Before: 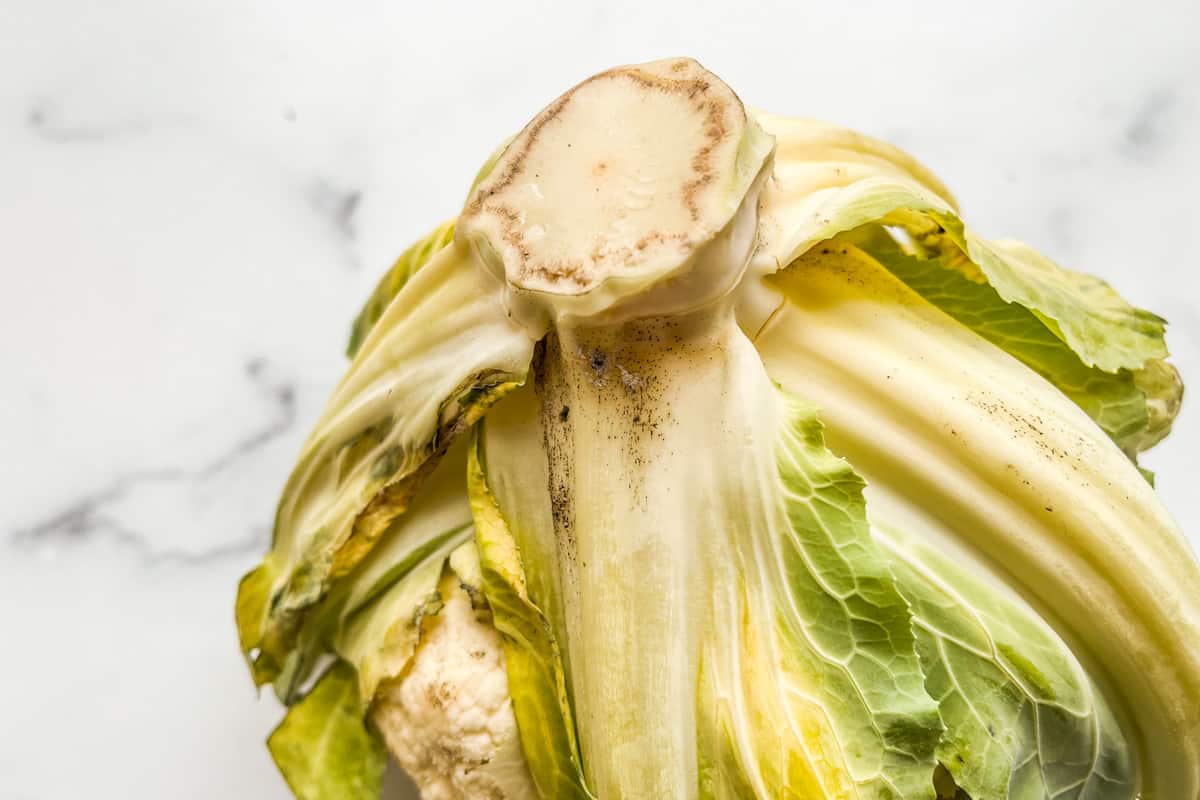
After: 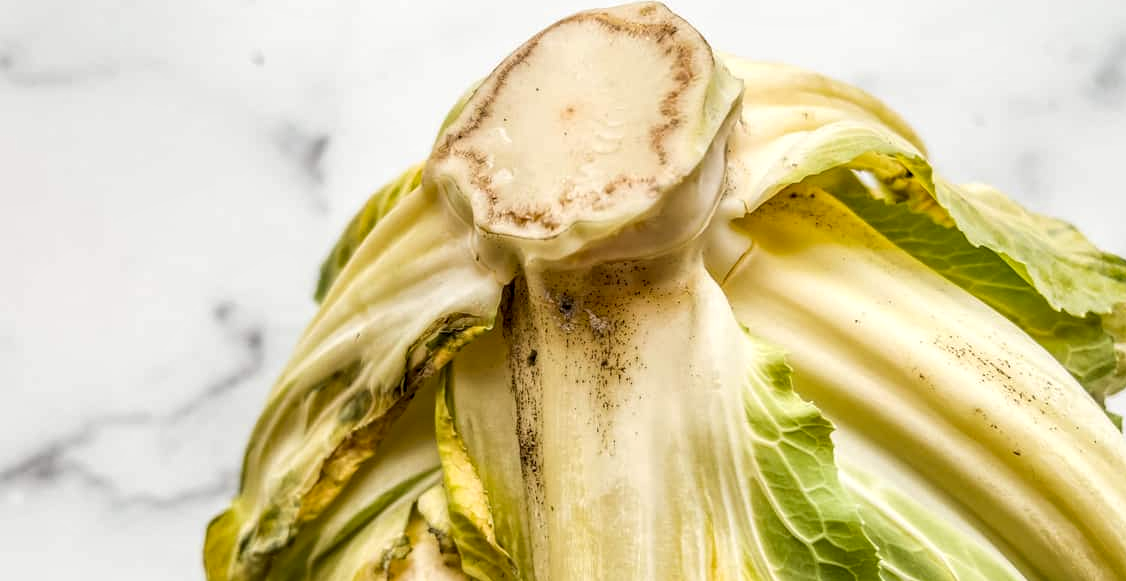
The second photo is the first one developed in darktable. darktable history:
crop: left 2.672%, top 7.05%, right 3.438%, bottom 20.234%
local contrast: detail 130%
